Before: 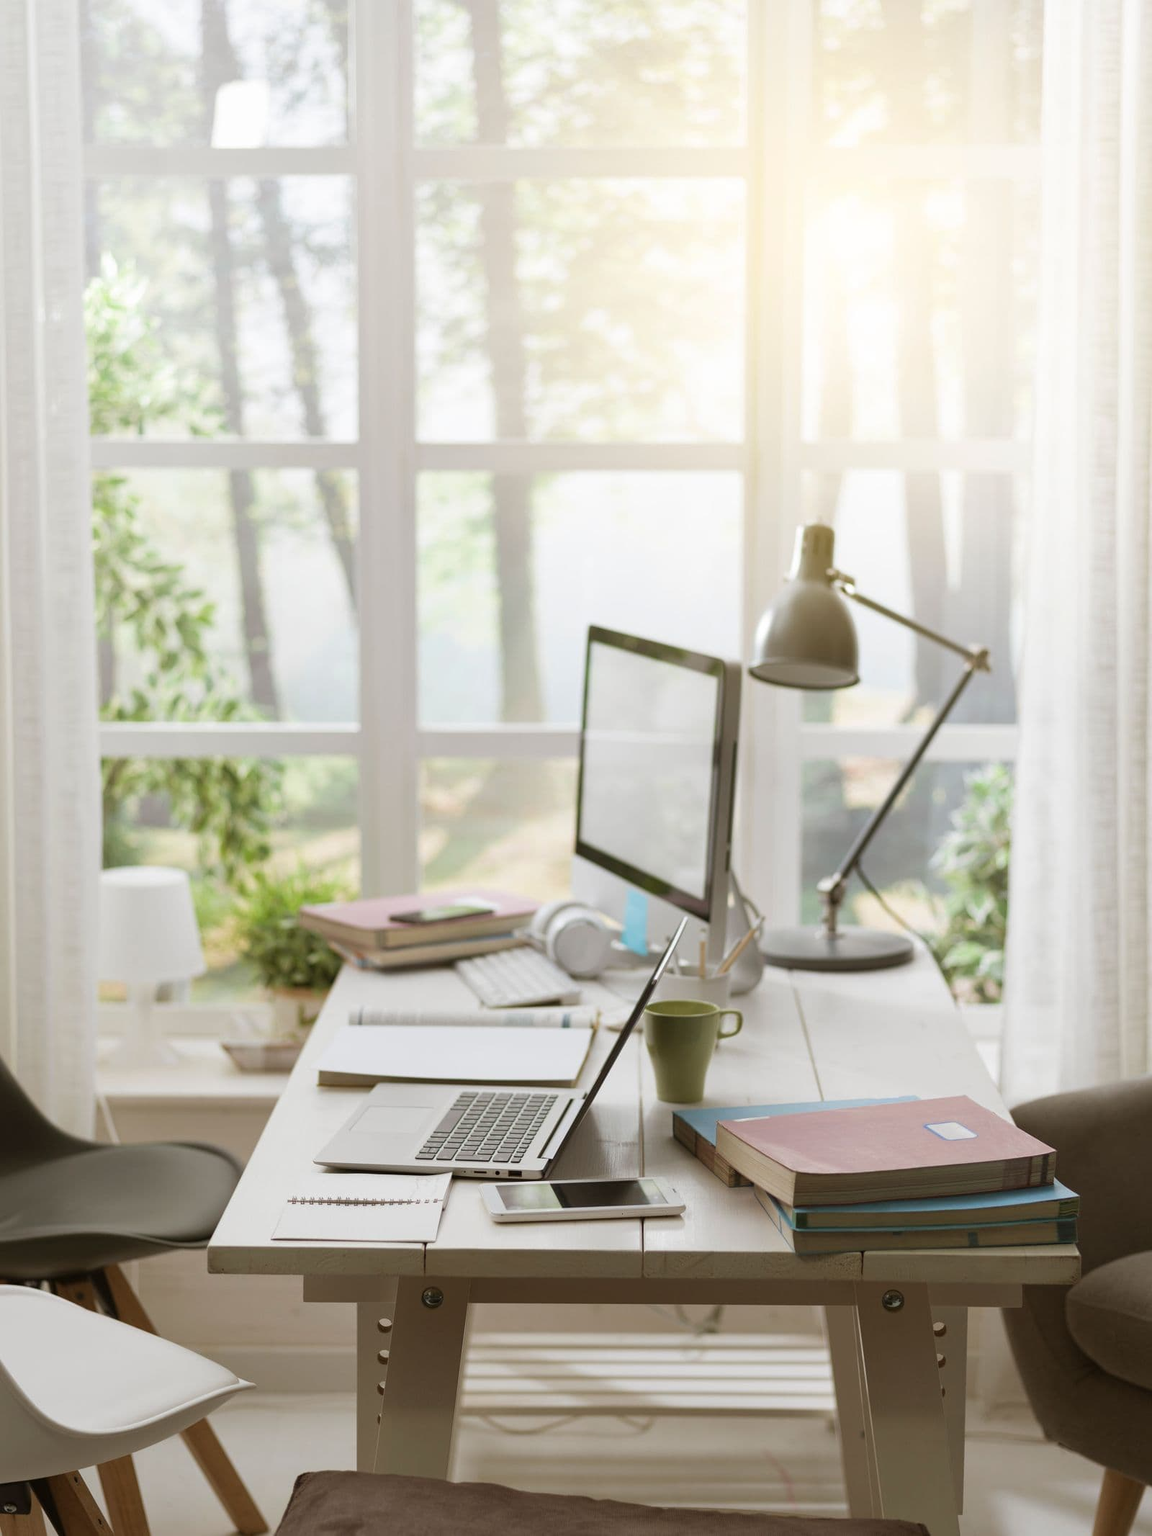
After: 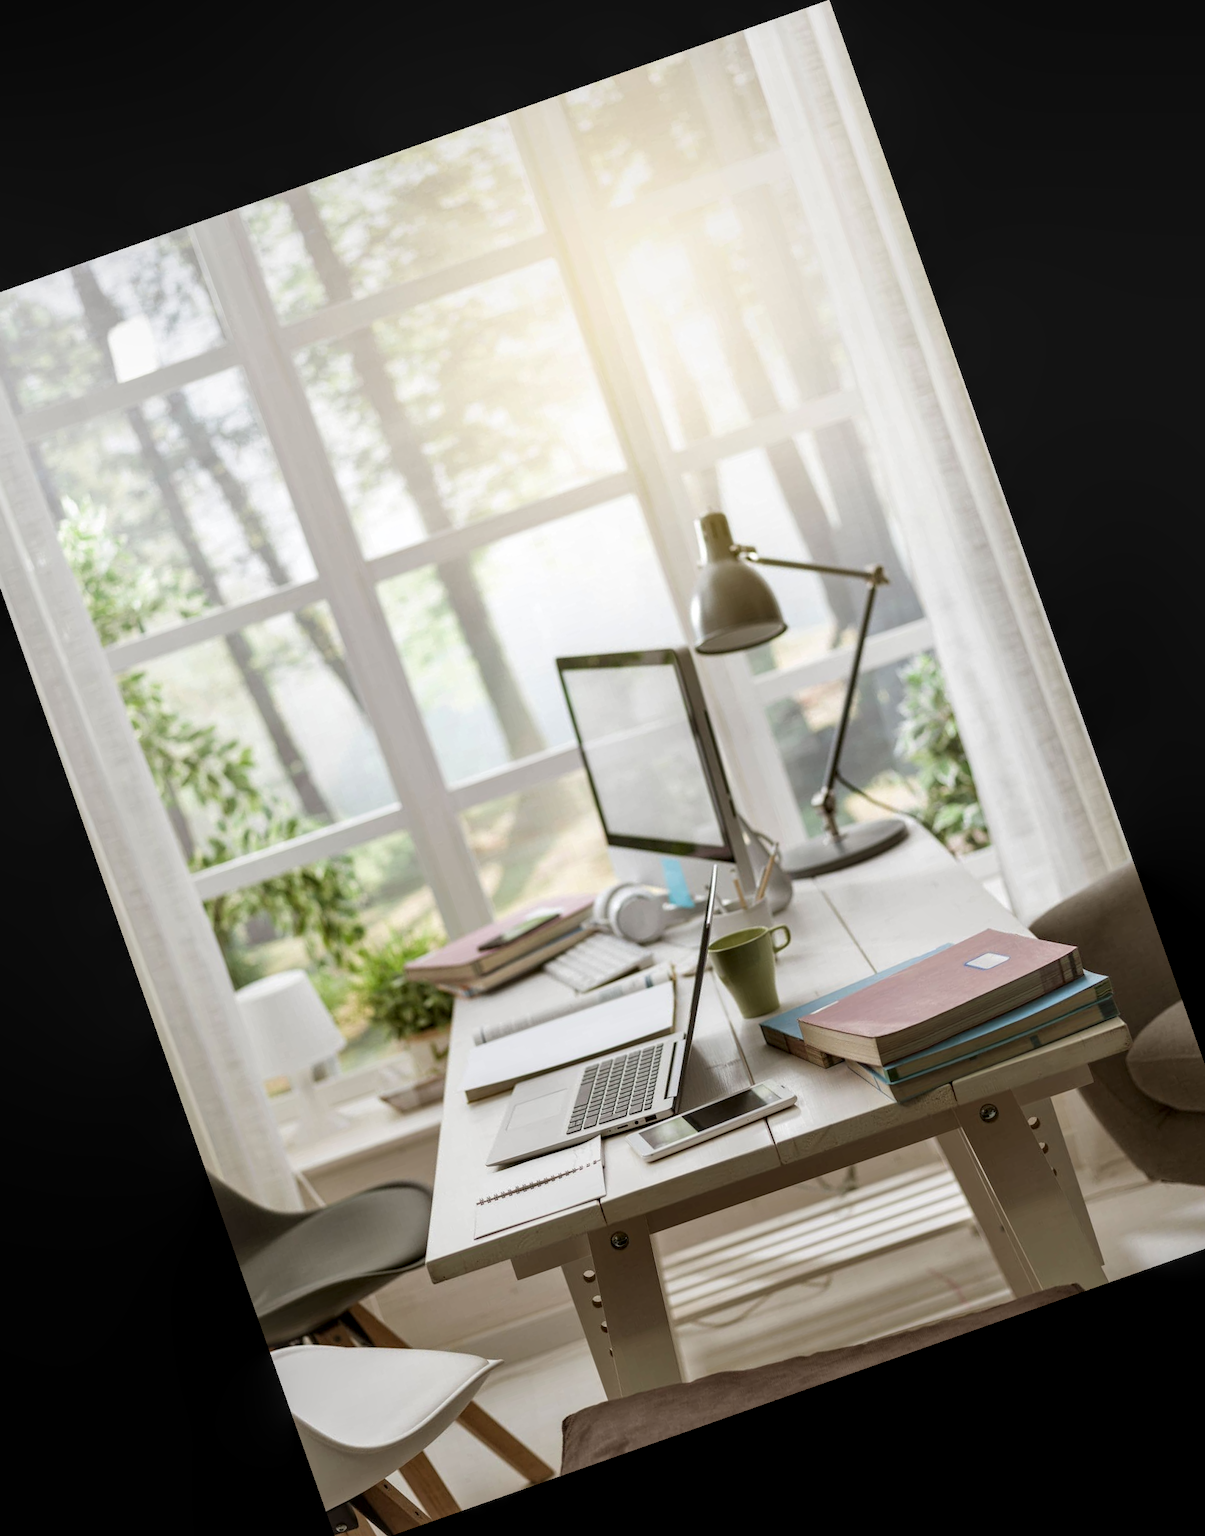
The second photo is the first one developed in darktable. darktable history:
crop and rotate: angle 19.43°, left 6.812%, right 4.125%, bottom 1.087%
local contrast: detail 142%
